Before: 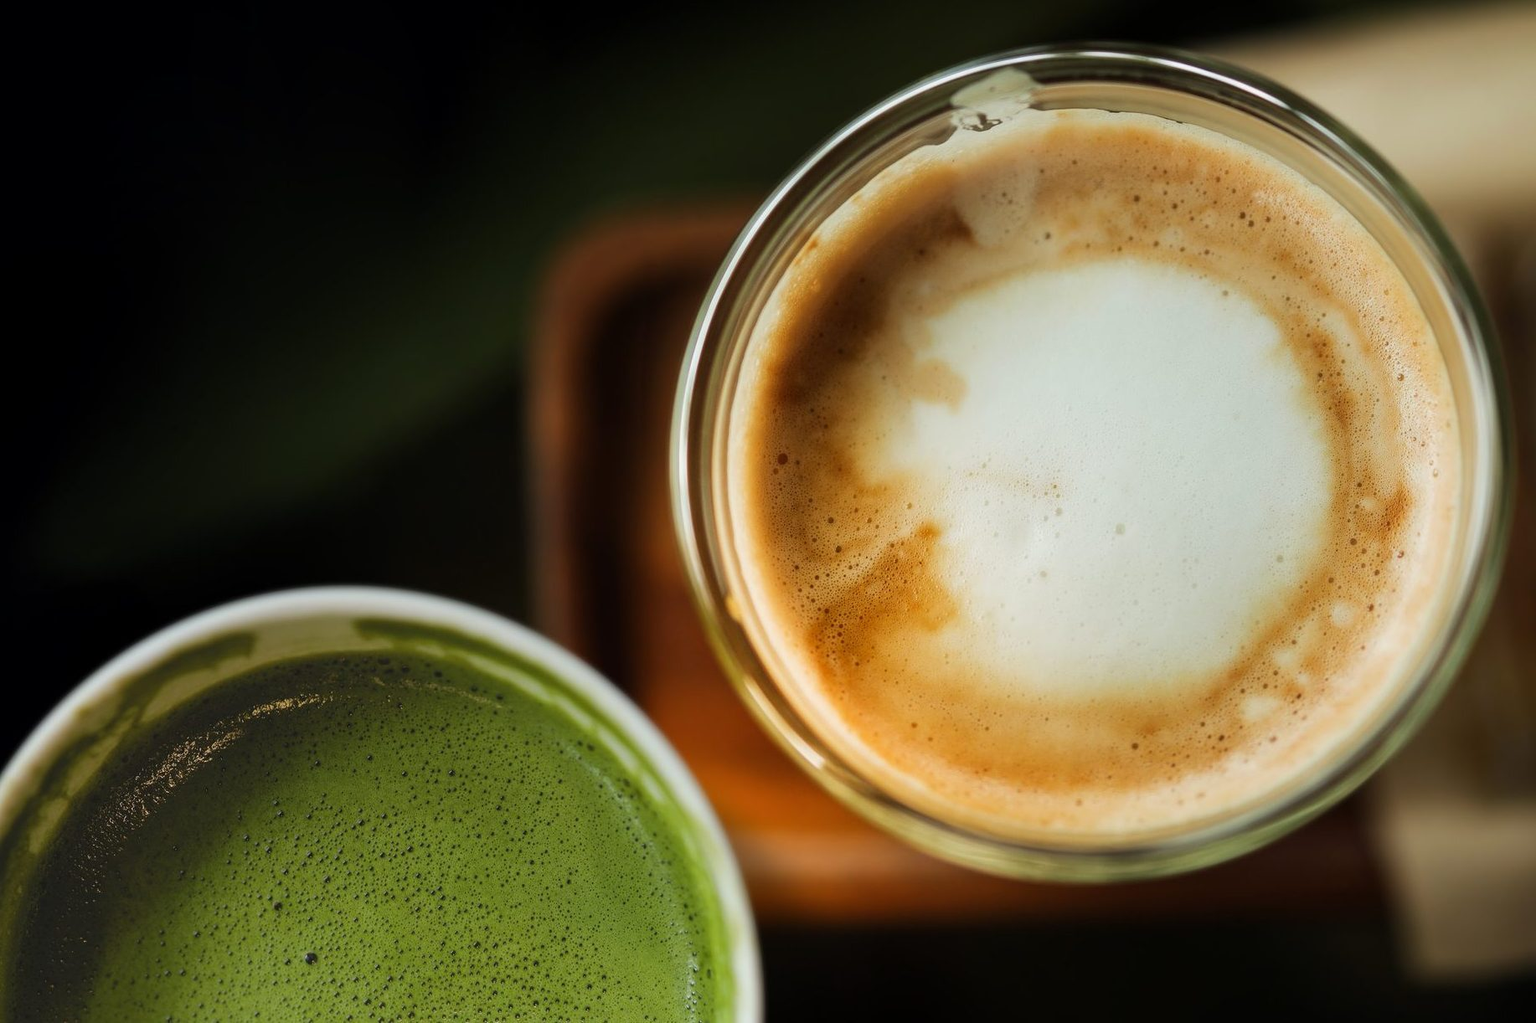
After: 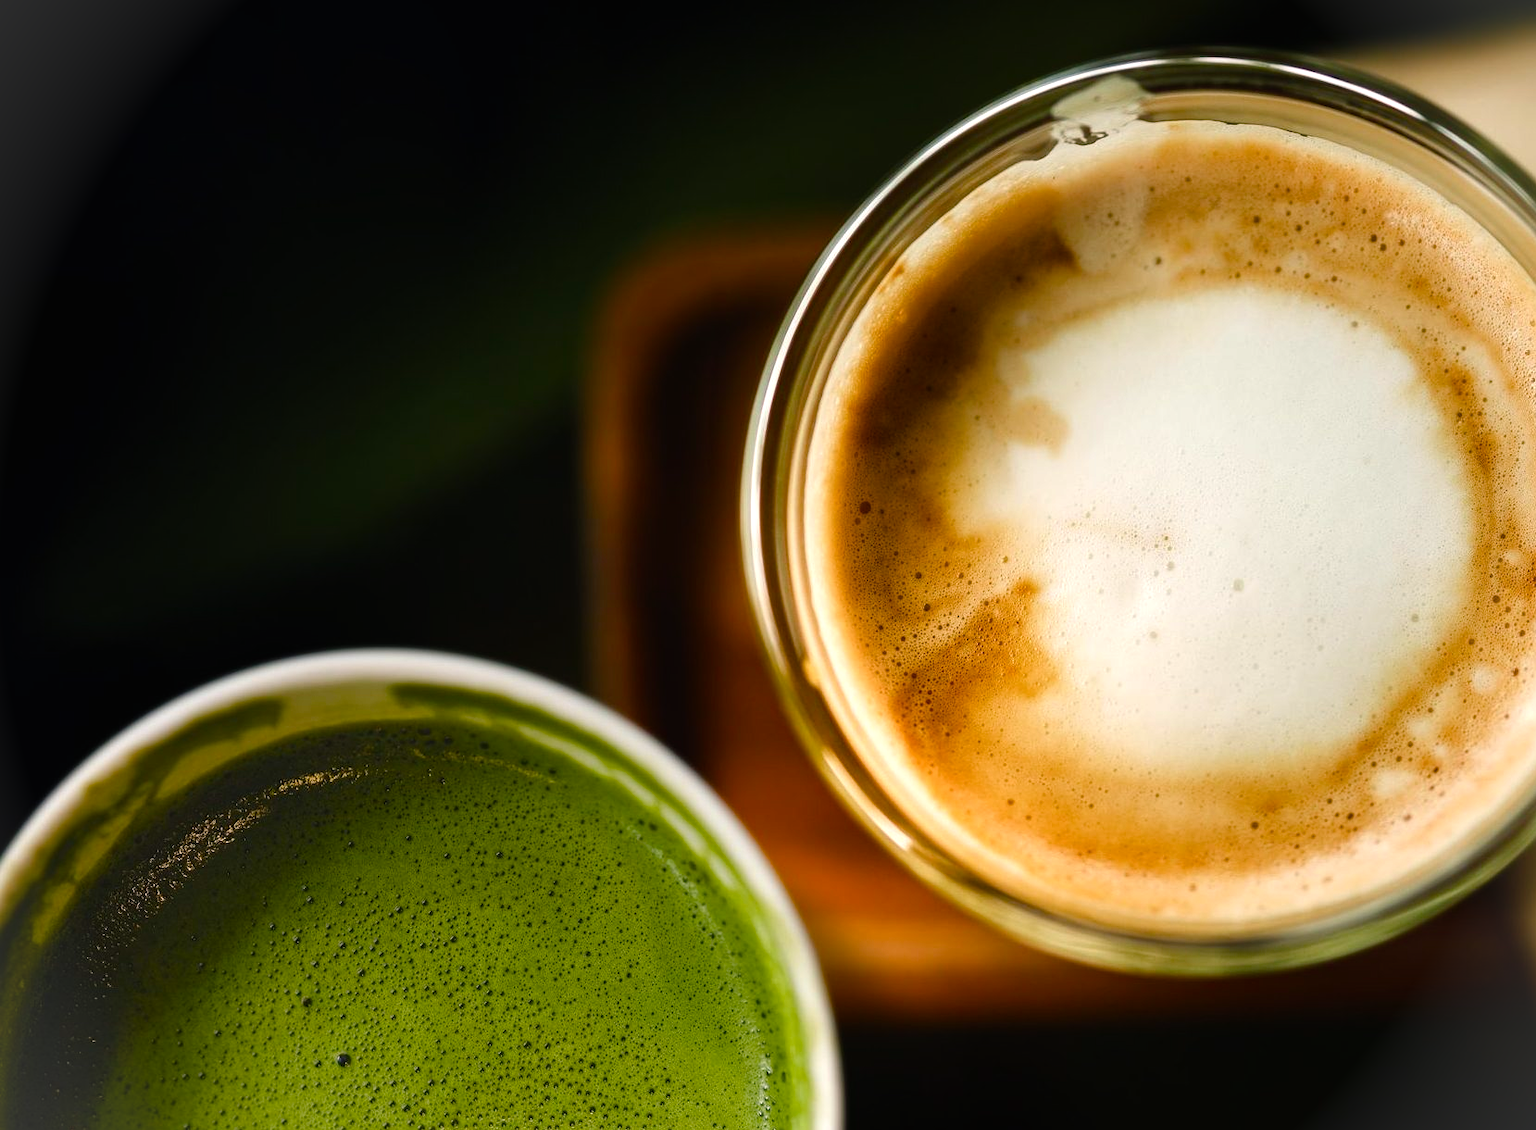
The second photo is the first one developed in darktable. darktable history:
exposure: compensate highlight preservation false
crop: right 9.509%, bottom 0.031%
vignetting: fall-off start 100%, brightness 0.05, saturation 0
color balance rgb: shadows lift › chroma 1%, shadows lift › hue 217.2°, power › hue 310.8°, highlights gain › chroma 2%, highlights gain › hue 44.4°, global offset › luminance 0.25%, global offset › hue 171.6°, perceptual saturation grading › global saturation 14.09%, perceptual saturation grading › highlights -30%, perceptual saturation grading › shadows 50.67%, global vibrance 25%, contrast 20%
